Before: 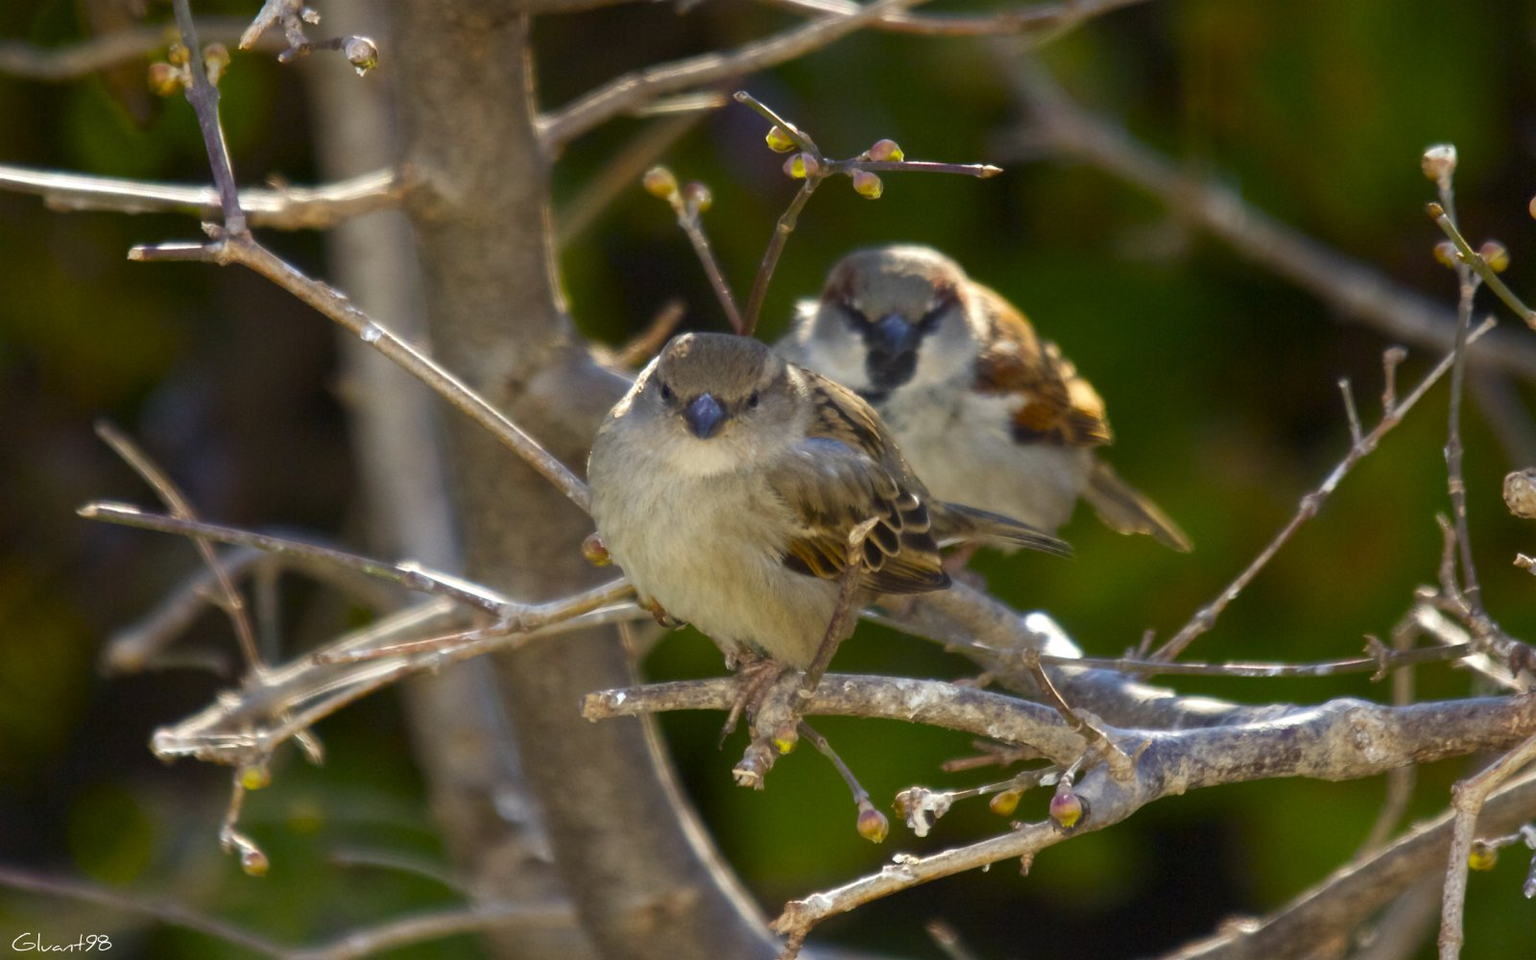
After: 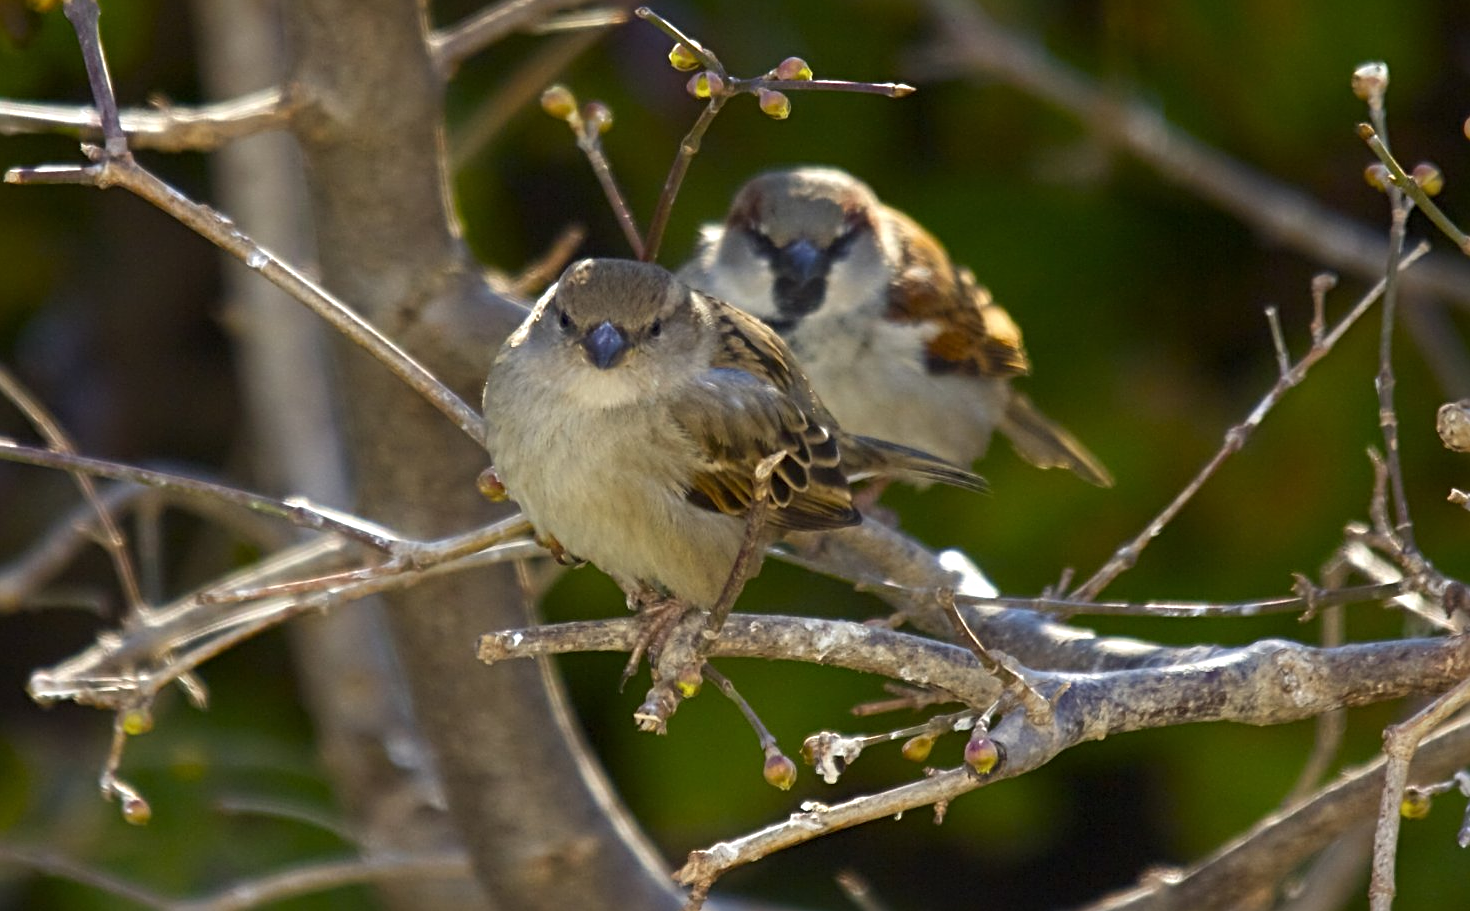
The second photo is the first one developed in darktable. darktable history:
crop and rotate: left 8.095%, top 8.85%
sharpen: radius 3.971
